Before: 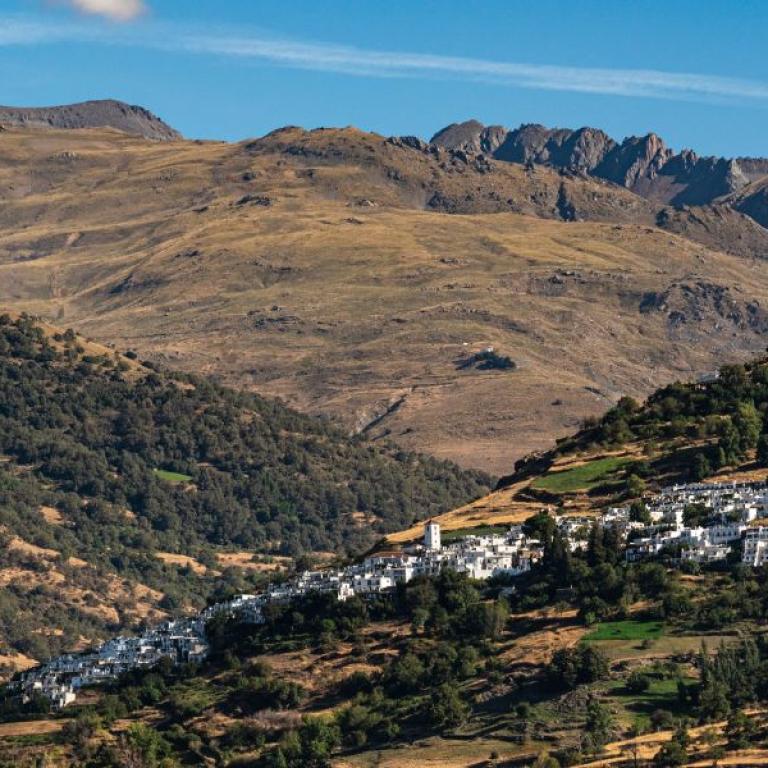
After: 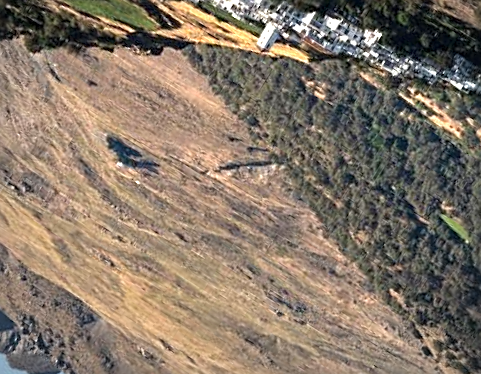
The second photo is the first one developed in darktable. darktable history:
exposure: black level correction 0, exposure 0.891 EV, compensate highlight preservation false
crop and rotate: angle 147.69°, left 9.181%, top 15.669%, right 4.407%, bottom 17.123%
local contrast: highlights 100%, shadows 101%, detail 119%, midtone range 0.2
sharpen: on, module defaults
vignetting: fall-off radius 69.18%, center (0.038, -0.088), automatic ratio true
